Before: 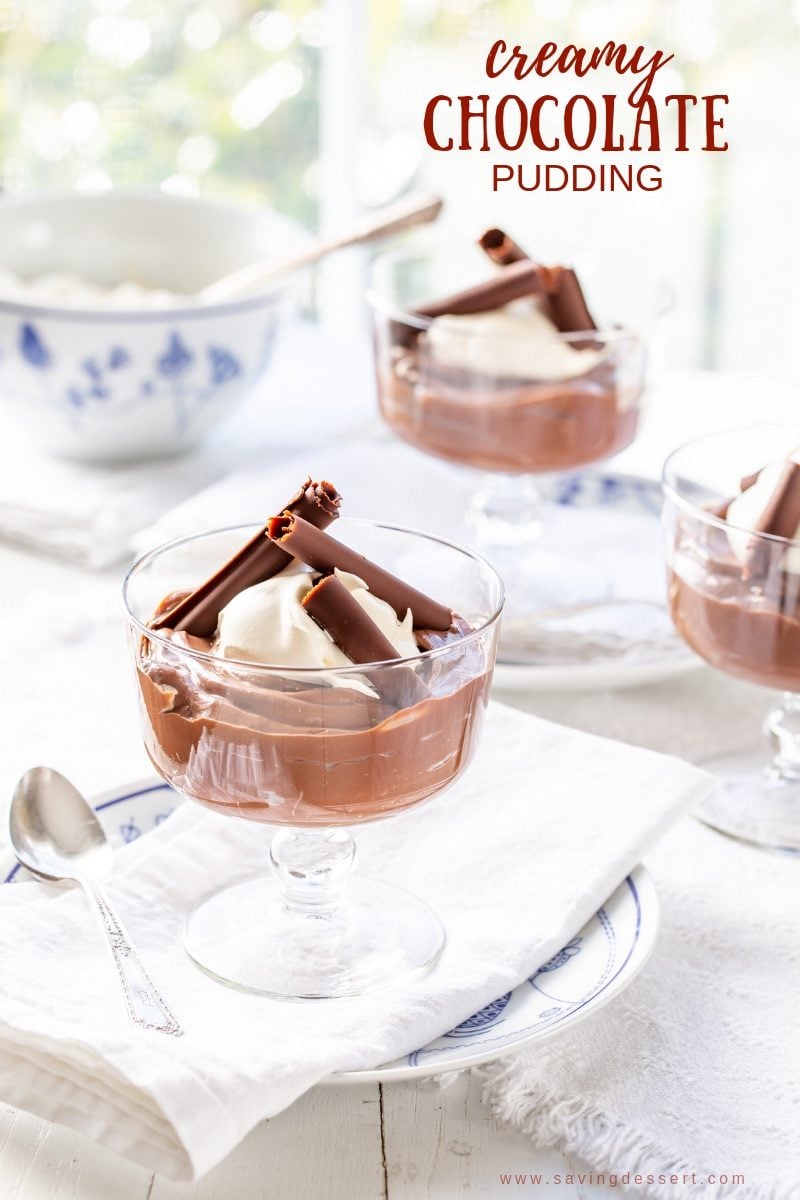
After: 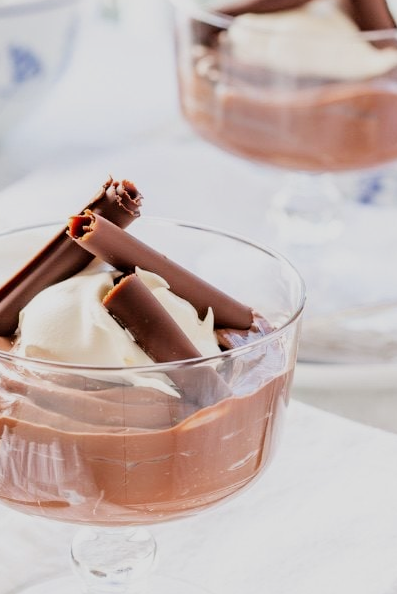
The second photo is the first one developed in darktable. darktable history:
crop: left 24.923%, top 25.098%, right 25.361%, bottom 25.328%
filmic rgb: black relative exposure -8.17 EV, white relative exposure 3.78 EV, hardness 4.41
